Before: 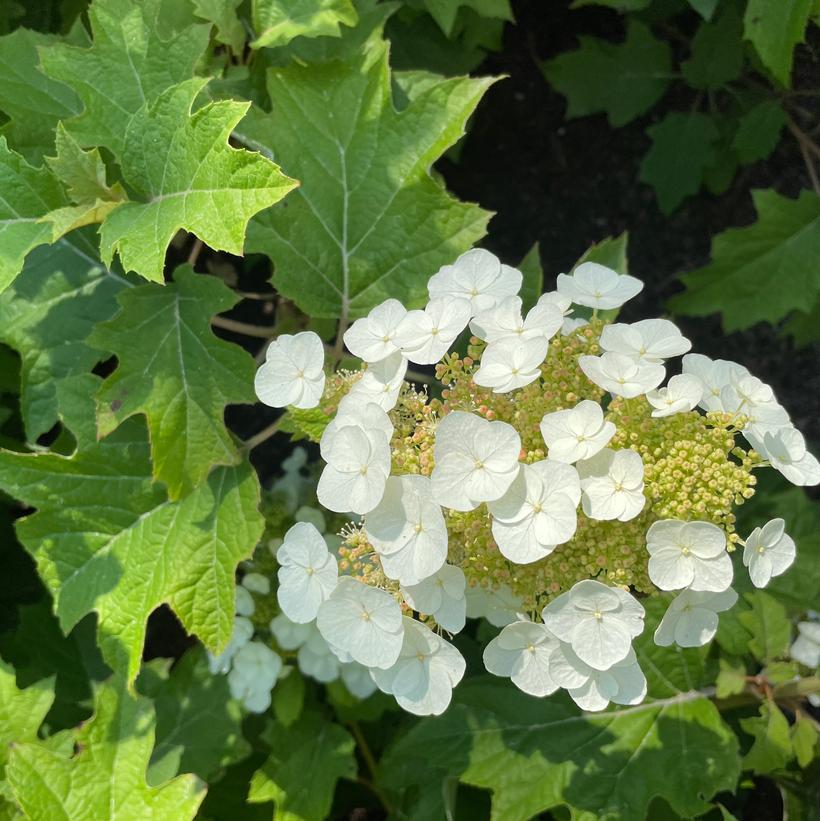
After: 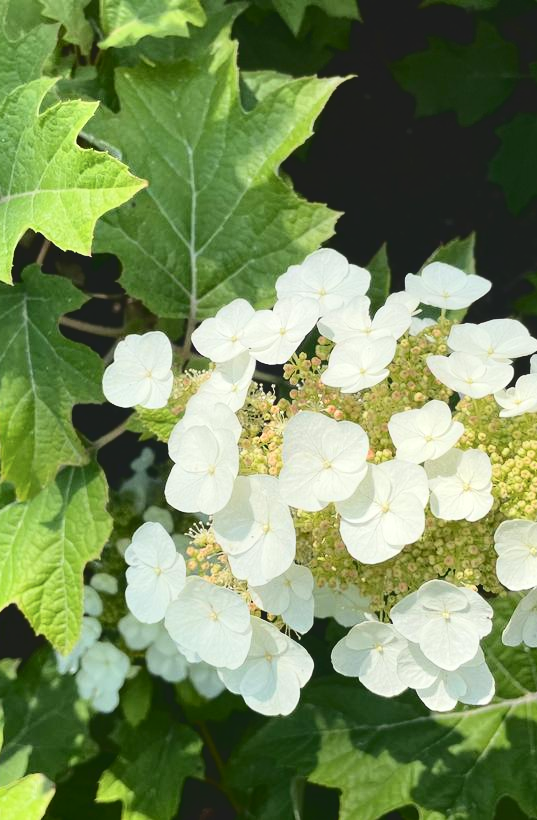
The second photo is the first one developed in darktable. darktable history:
crop and rotate: left 18.555%, right 15.918%
tone curve: curves: ch0 [(0, 0) (0.003, 0.108) (0.011, 0.108) (0.025, 0.108) (0.044, 0.113) (0.069, 0.113) (0.1, 0.121) (0.136, 0.136) (0.177, 0.16) (0.224, 0.192) (0.277, 0.246) (0.335, 0.324) (0.399, 0.419) (0.468, 0.518) (0.543, 0.622) (0.623, 0.721) (0.709, 0.815) (0.801, 0.893) (0.898, 0.949) (1, 1)], color space Lab, independent channels, preserve colors none
